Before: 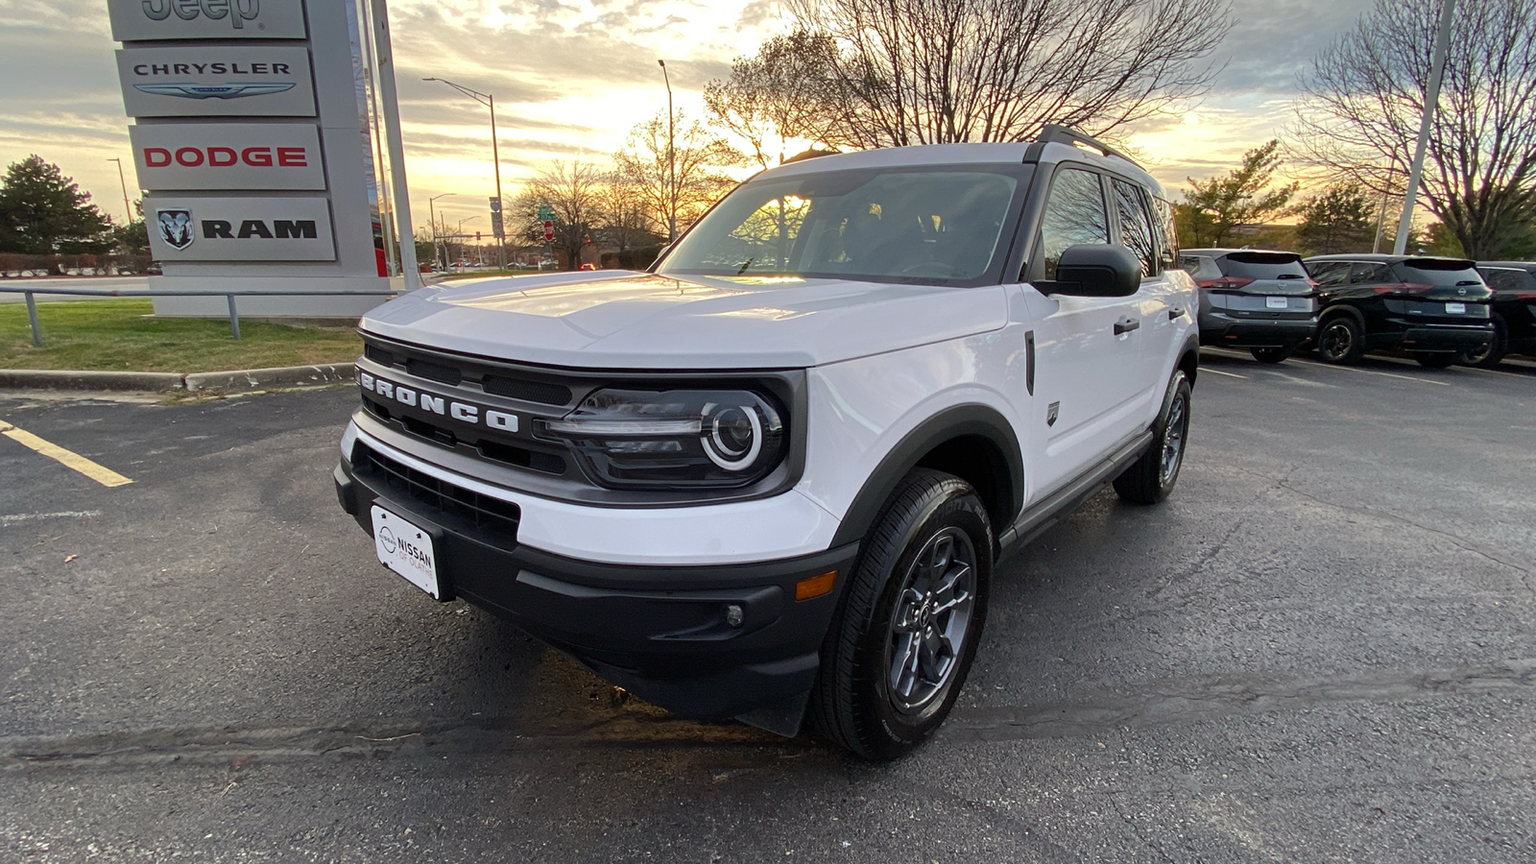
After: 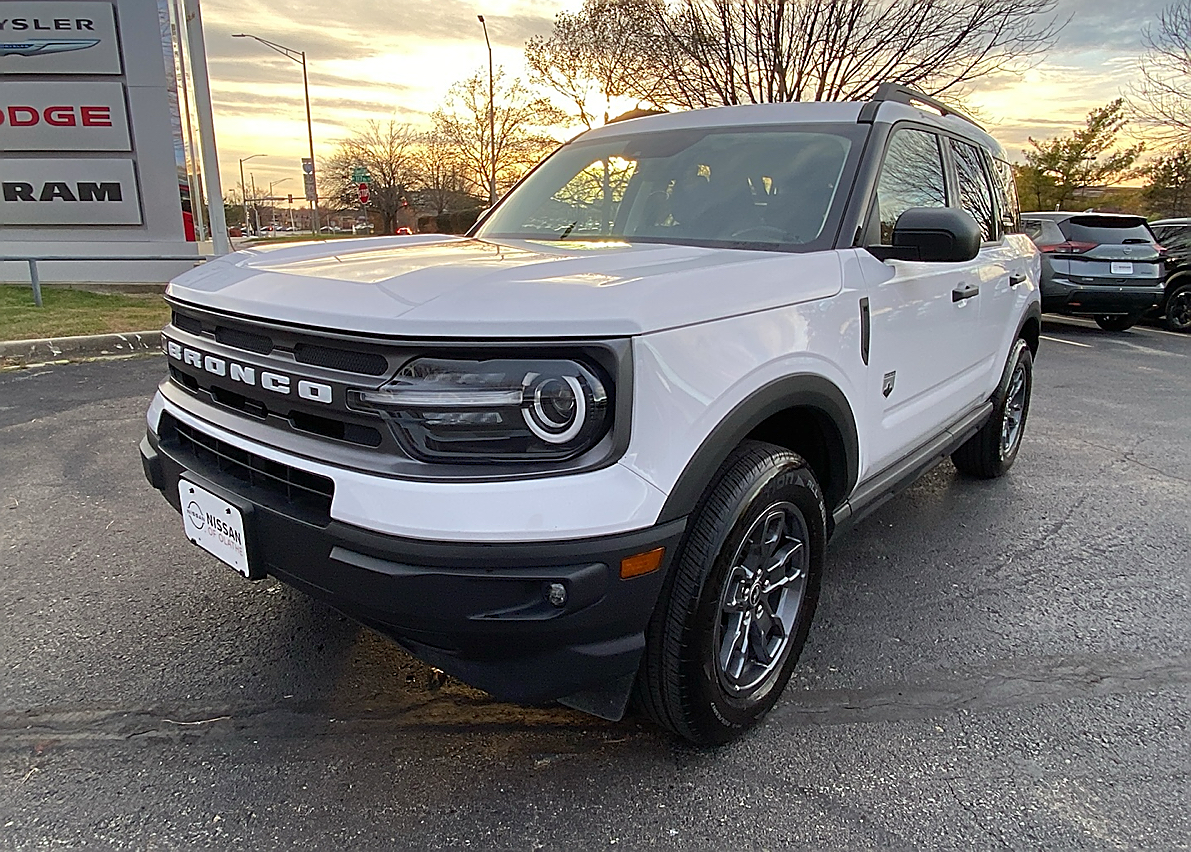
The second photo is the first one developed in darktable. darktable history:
crop and rotate: left 13.009%, top 5.283%, right 12.553%
levels: levels [0, 0.478, 1]
sharpen: radius 1.402, amount 1.268, threshold 0.741
